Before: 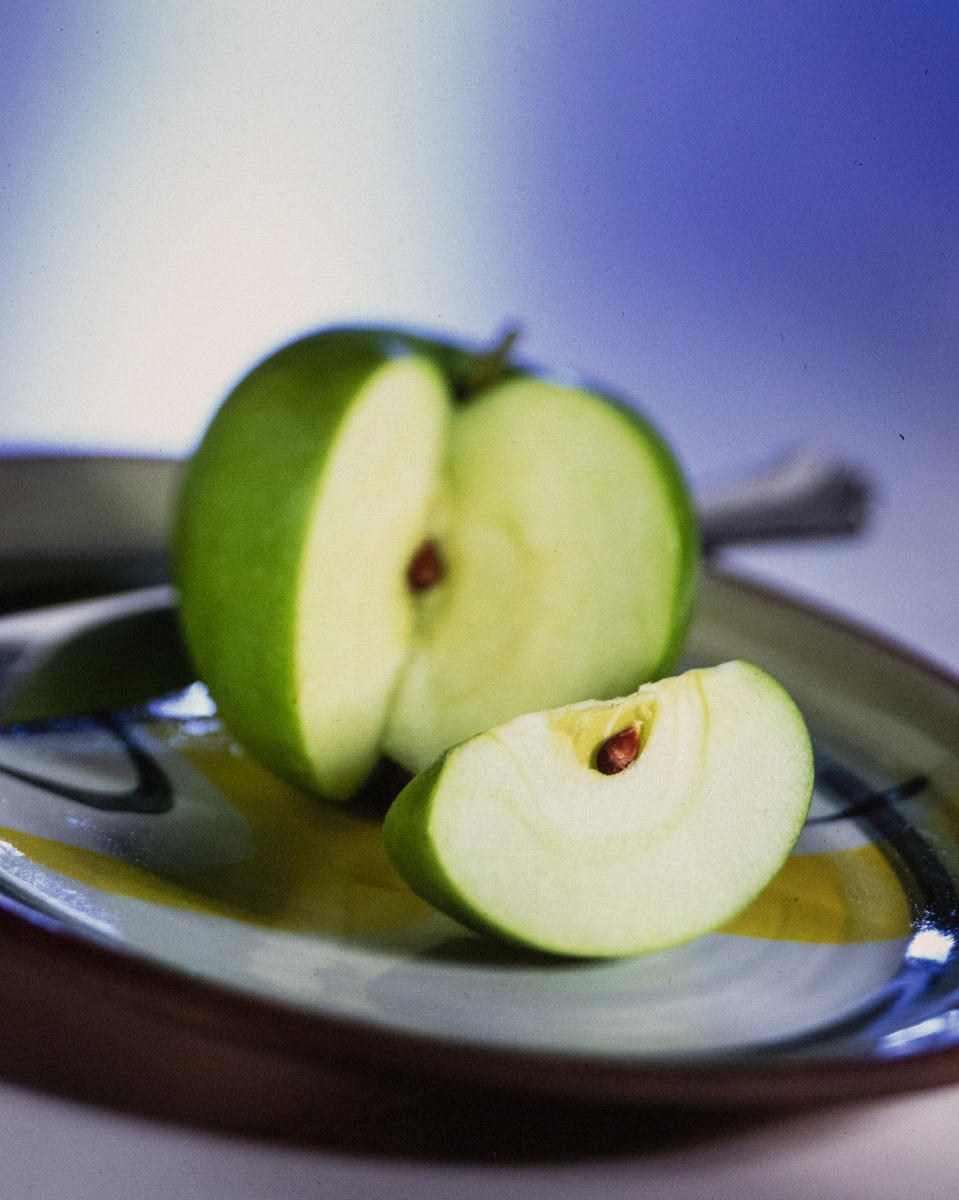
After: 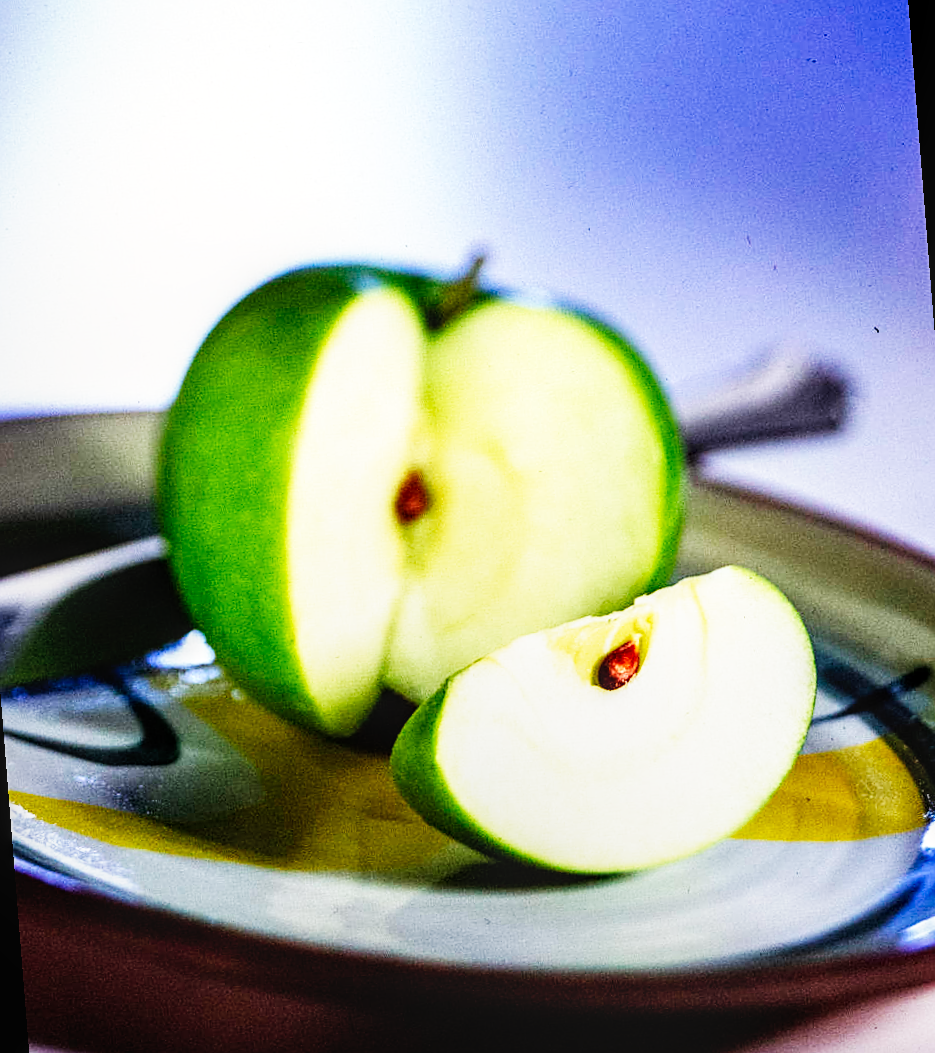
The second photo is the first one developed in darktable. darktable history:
local contrast: on, module defaults
sharpen: on, module defaults
base curve: curves: ch0 [(0, 0) (0.007, 0.004) (0.027, 0.03) (0.046, 0.07) (0.207, 0.54) (0.442, 0.872) (0.673, 0.972) (1, 1)], preserve colors none
rotate and perspective: rotation -4.57°, crop left 0.054, crop right 0.944, crop top 0.087, crop bottom 0.914
